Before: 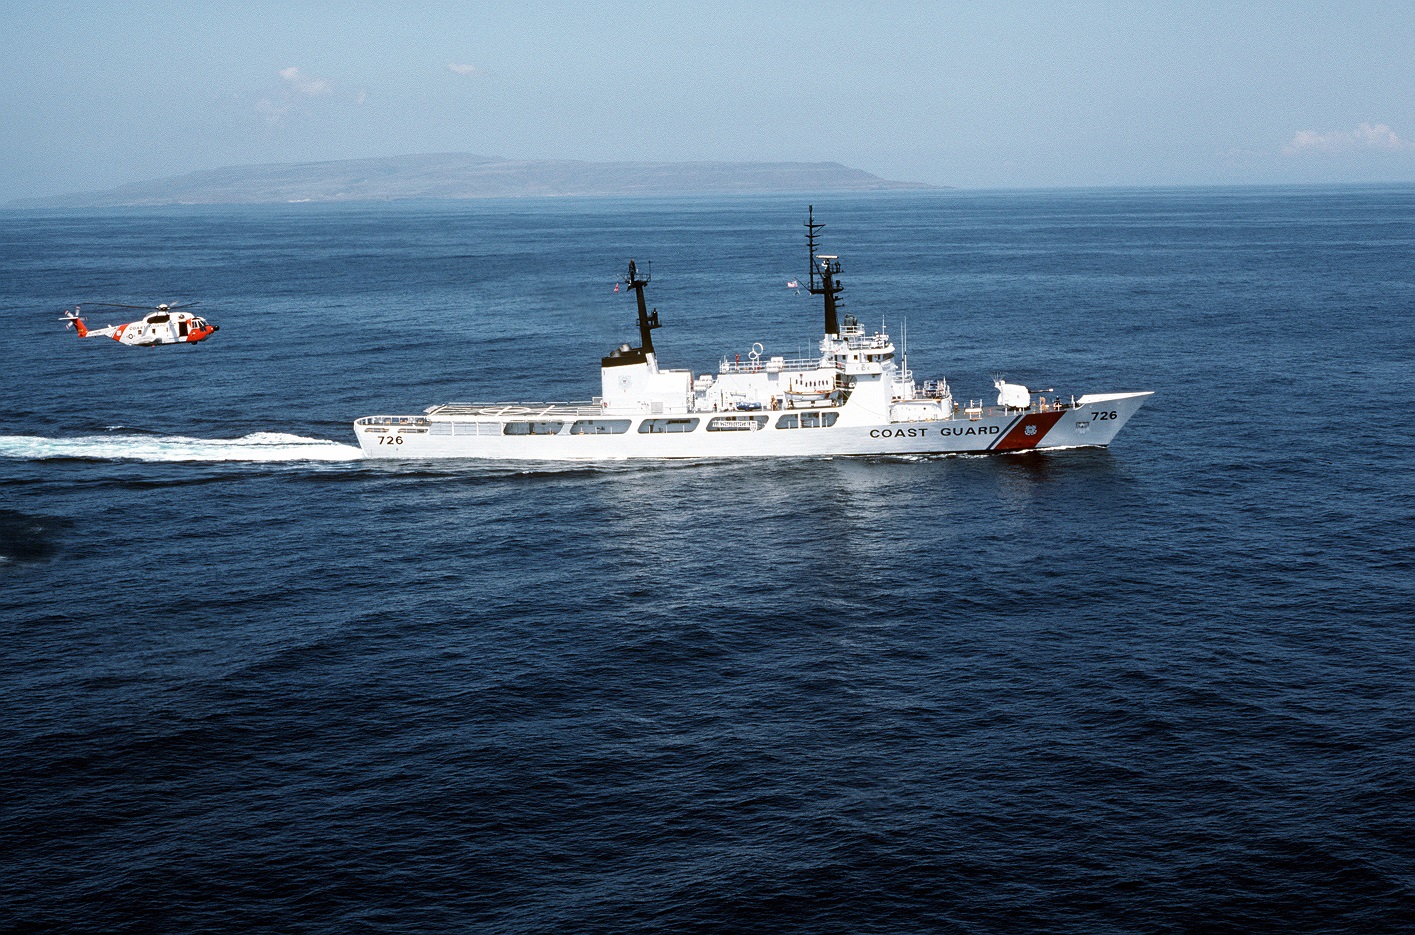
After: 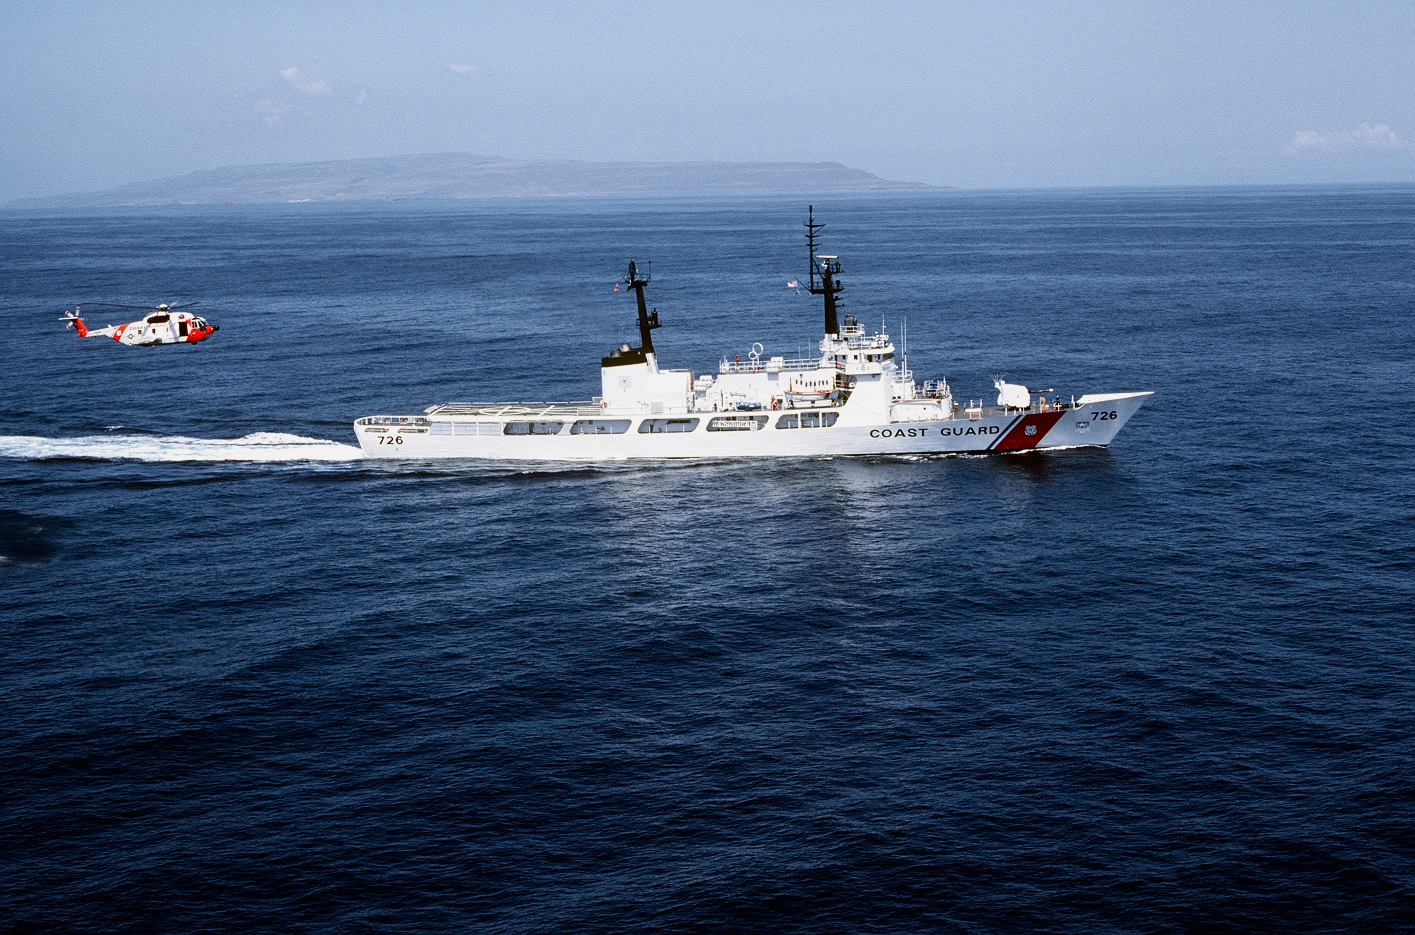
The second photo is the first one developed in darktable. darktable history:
tone curve: curves: ch0 [(0, 0) (0.087, 0.054) (0.281, 0.245) (0.532, 0.514) (0.835, 0.818) (0.994, 0.955)]; ch1 [(0, 0) (0.27, 0.195) (0.406, 0.435) (0.452, 0.474) (0.495, 0.5) (0.514, 0.508) (0.537, 0.556) (0.654, 0.689) (1, 1)]; ch2 [(0, 0) (0.269, 0.299) (0.459, 0.441) (0.498, 0.499) (0.523, 0.52) (0.551, 0.549) (0.633, 0.625) (0.659, 0.681) (0.718, 0.764) (1, 1)], color space Lab, independent channels, preserve colors none
